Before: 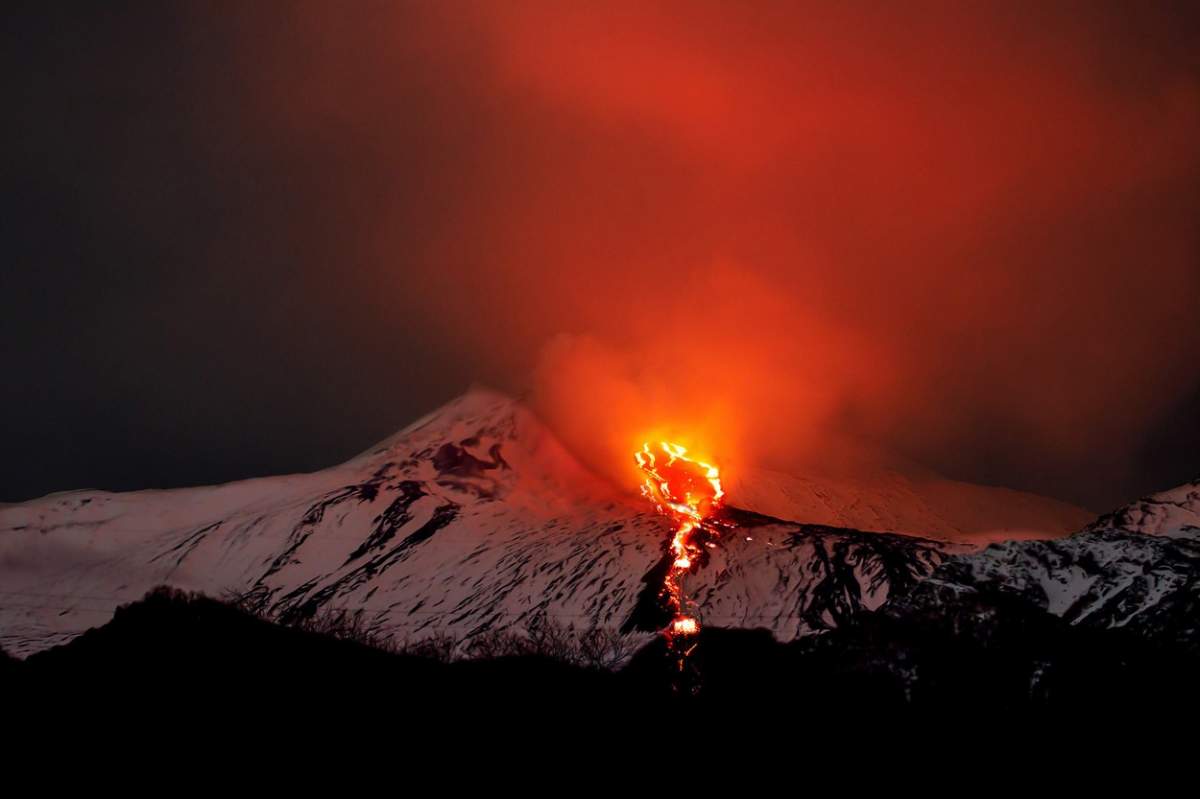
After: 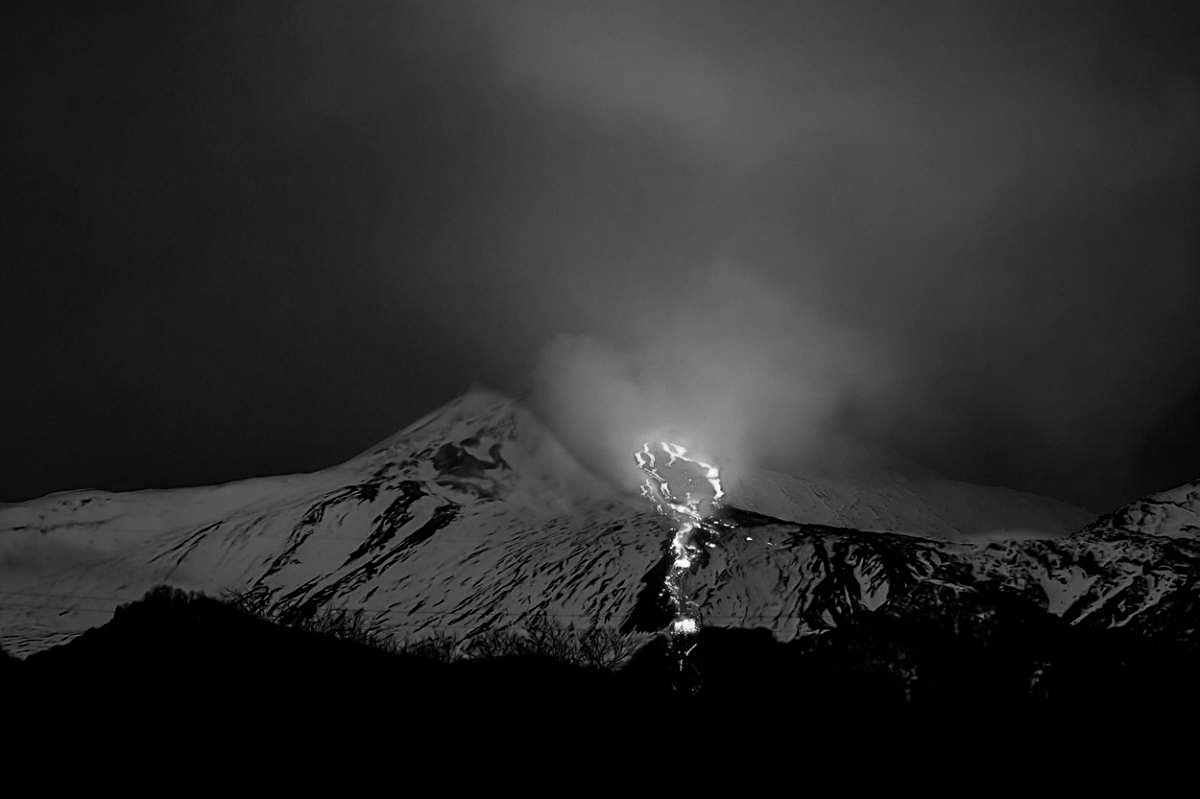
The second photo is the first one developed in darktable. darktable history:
color calibration: output gray [0.23, 0.37, 0.4, 0], gray › normalize channels true, illuminant same as pipeline (D50), adaptation XYZ, x 0.346, y 0.359, gamut compression 0
sharpen: on, module defaults
contrast brightness saturation: contrast 0.11, saturation -0.17
